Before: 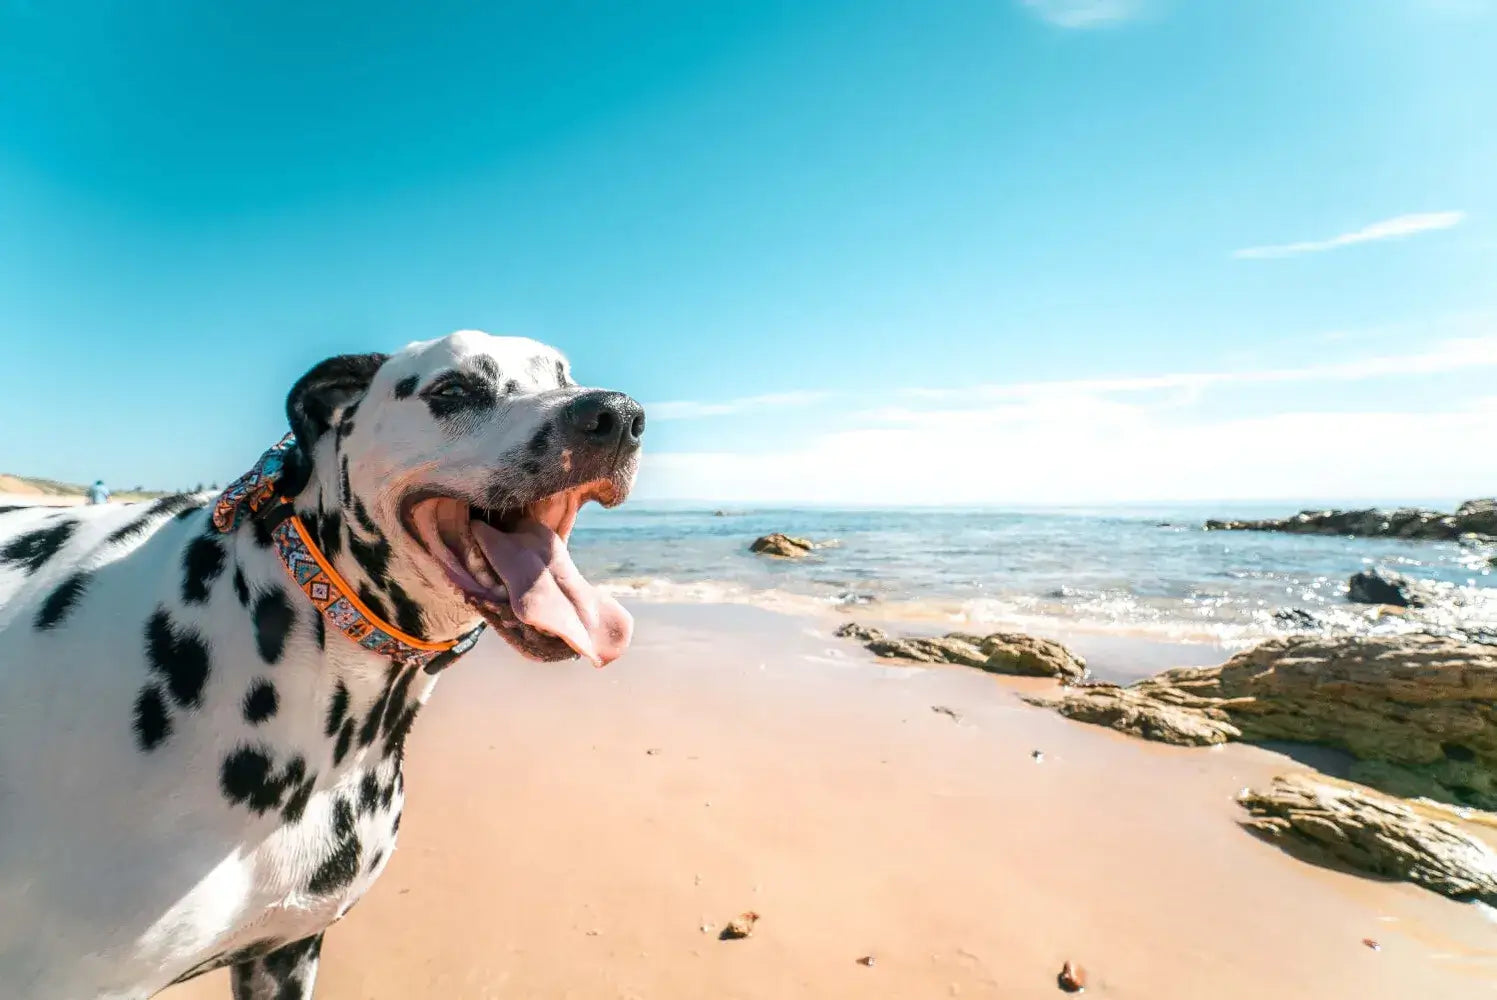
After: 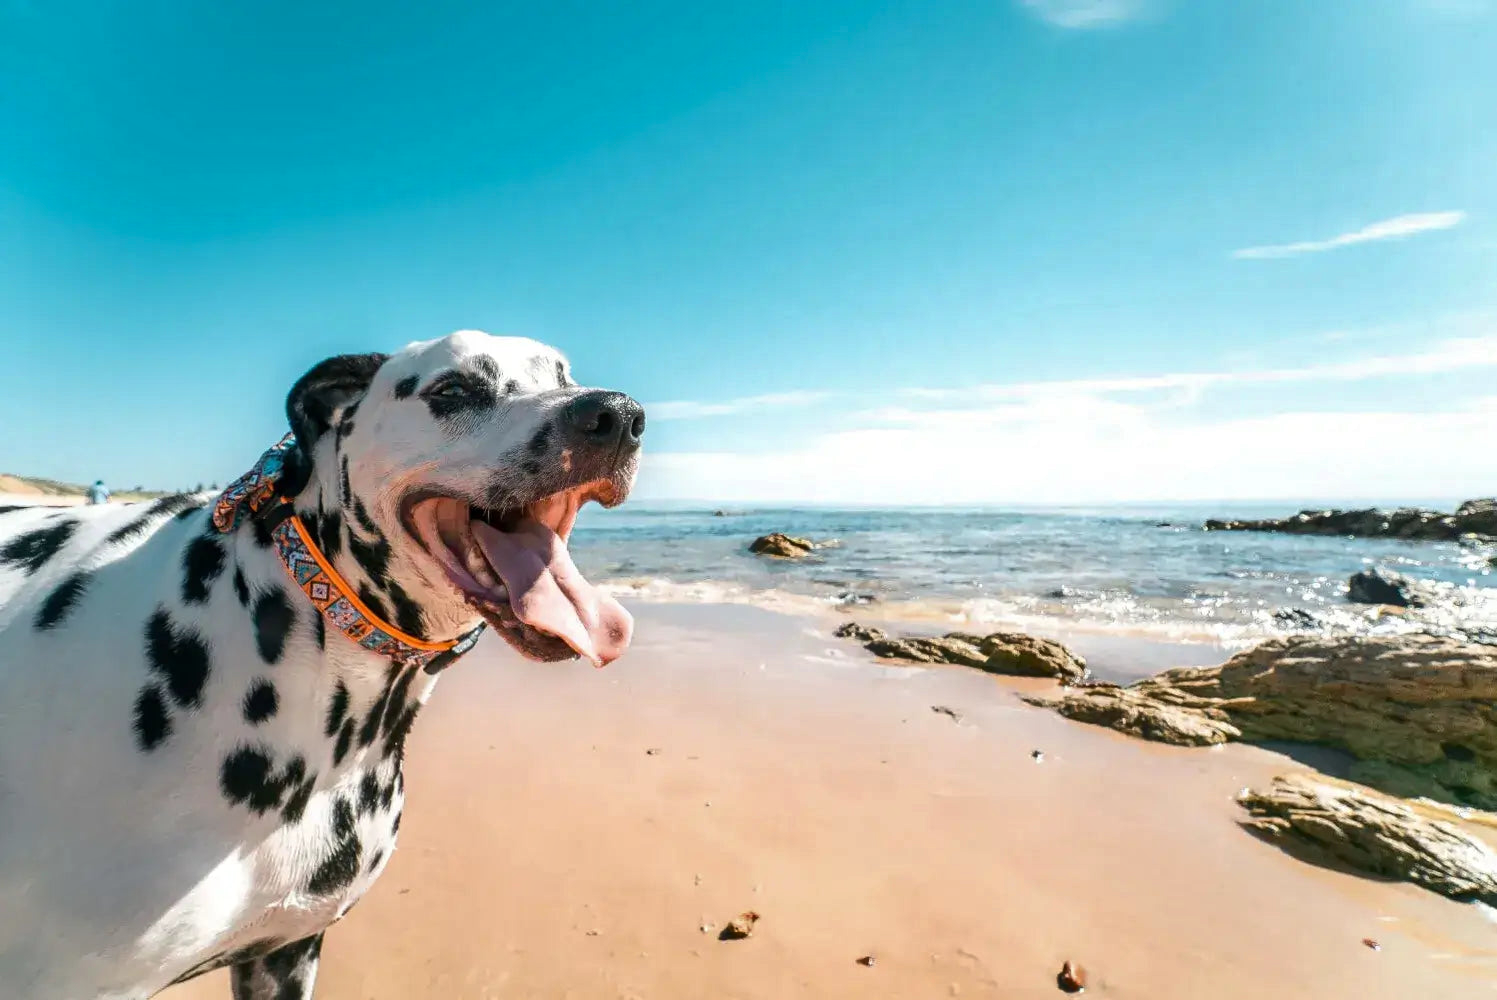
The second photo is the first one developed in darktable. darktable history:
shadows and highlights: shadows 33.5, highlights -47.28, compress 49.82%, highlights color adjustment 49.51%, soften with gaussian
